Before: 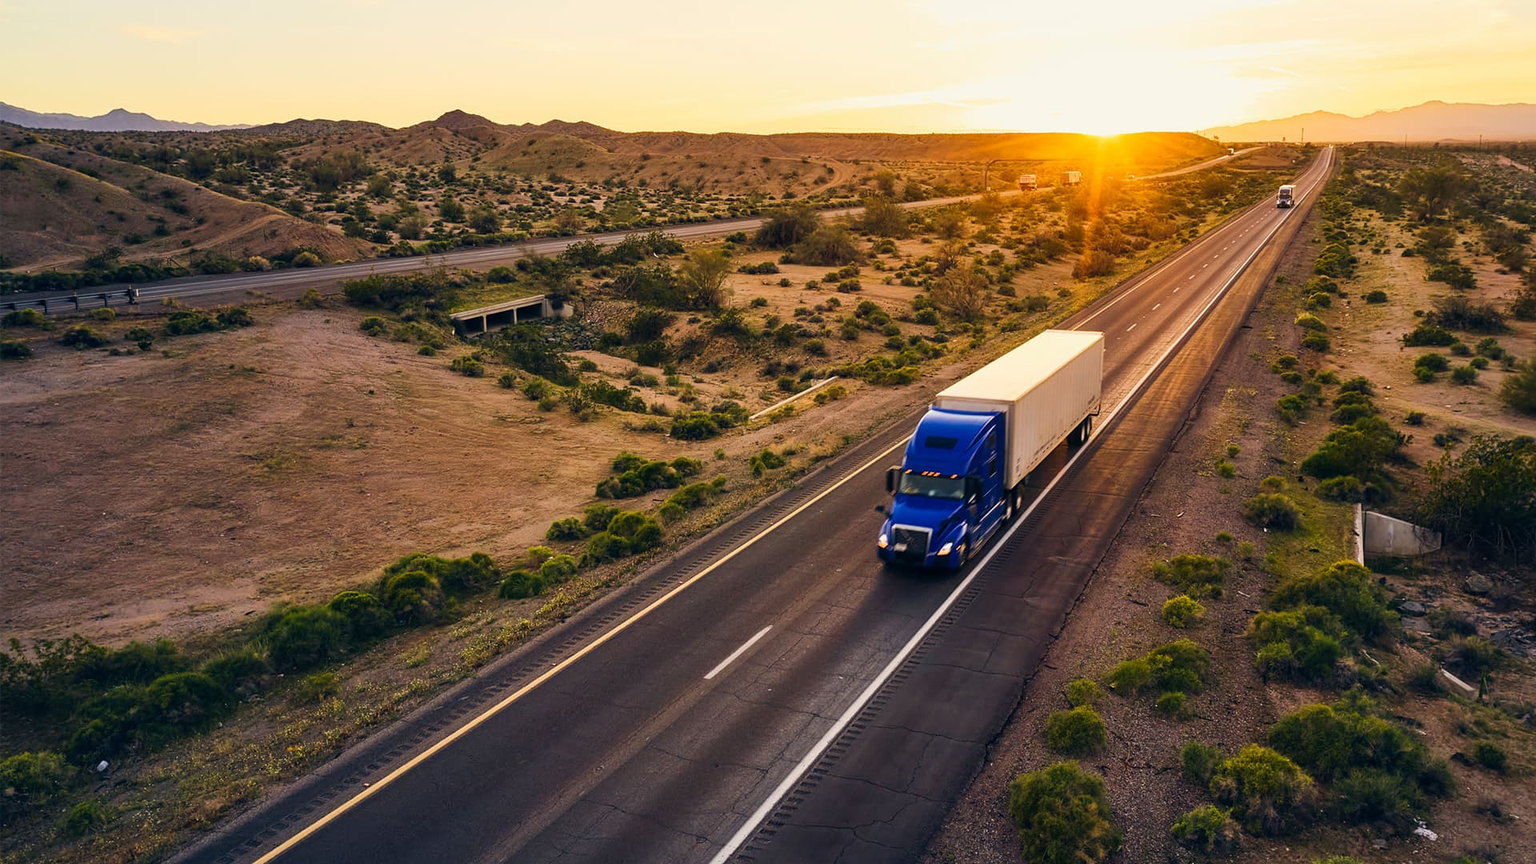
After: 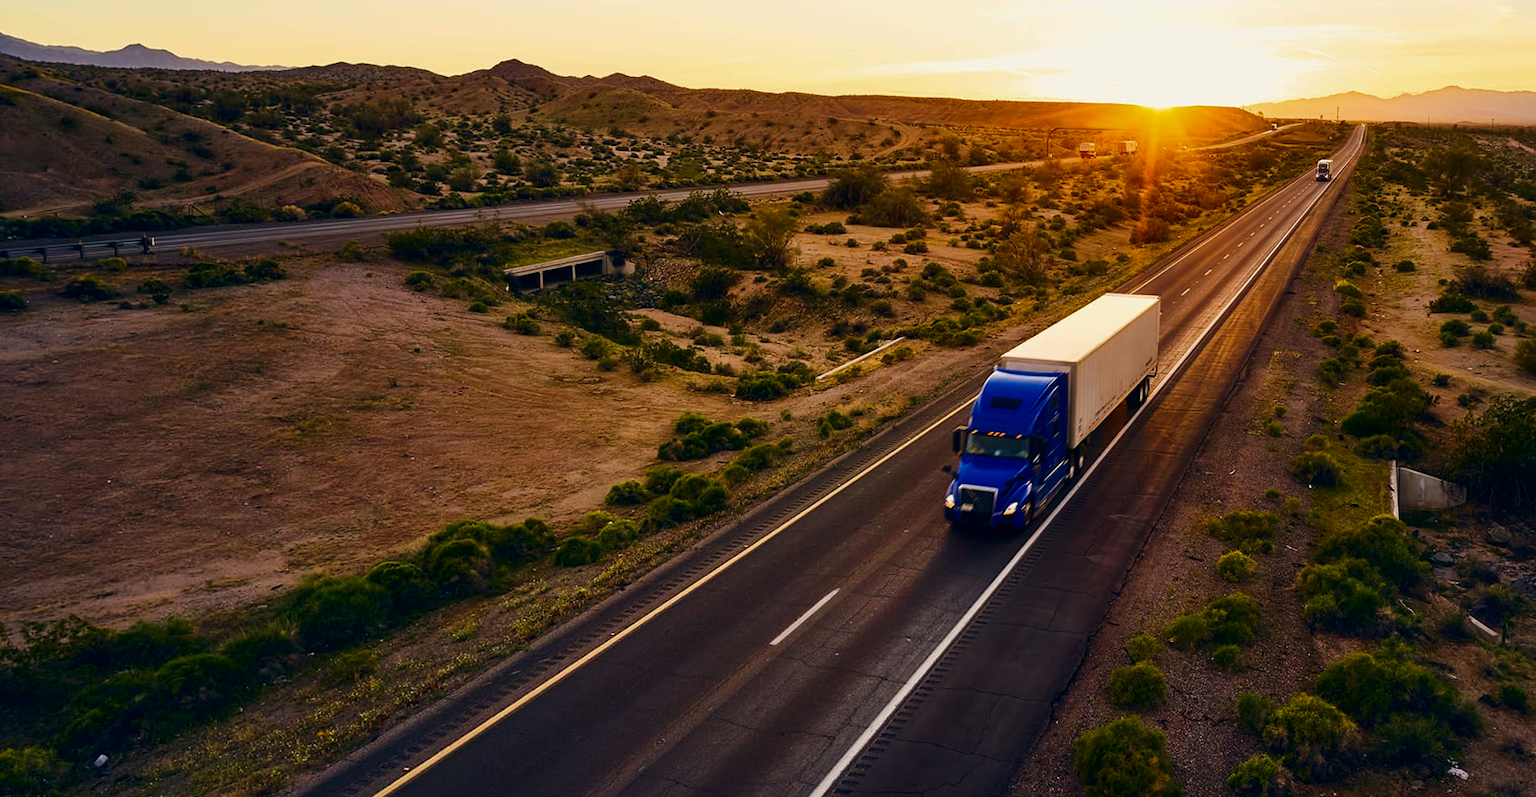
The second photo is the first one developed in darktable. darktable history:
contrast brightness saturation: brightness -0.2, saturation 0.08
rotate and perspective: rotation -0.013°, lens shift (vertical) -0.027, lens shift (horizontal) 0.178, crop left 0.016, crop right 0.989, crop top 0.082, crop bottom 0.918
